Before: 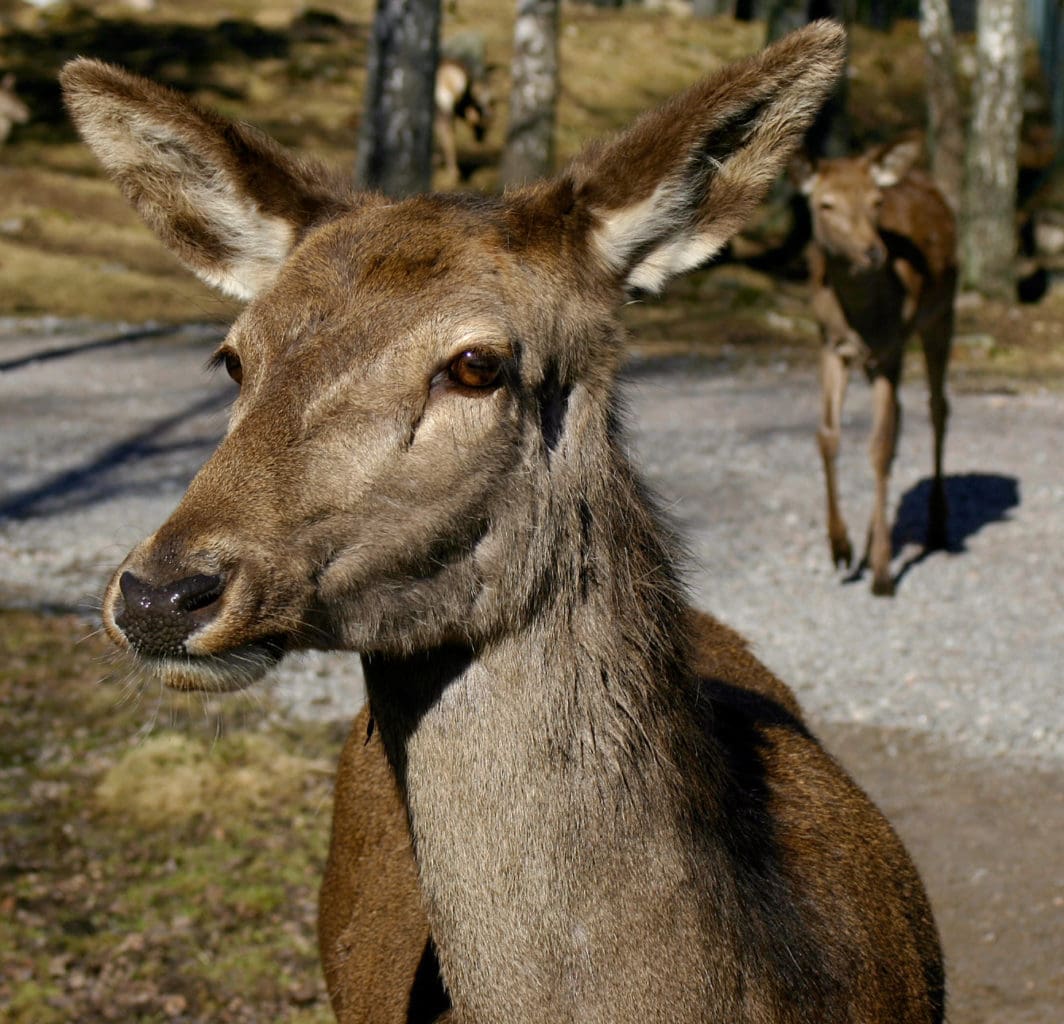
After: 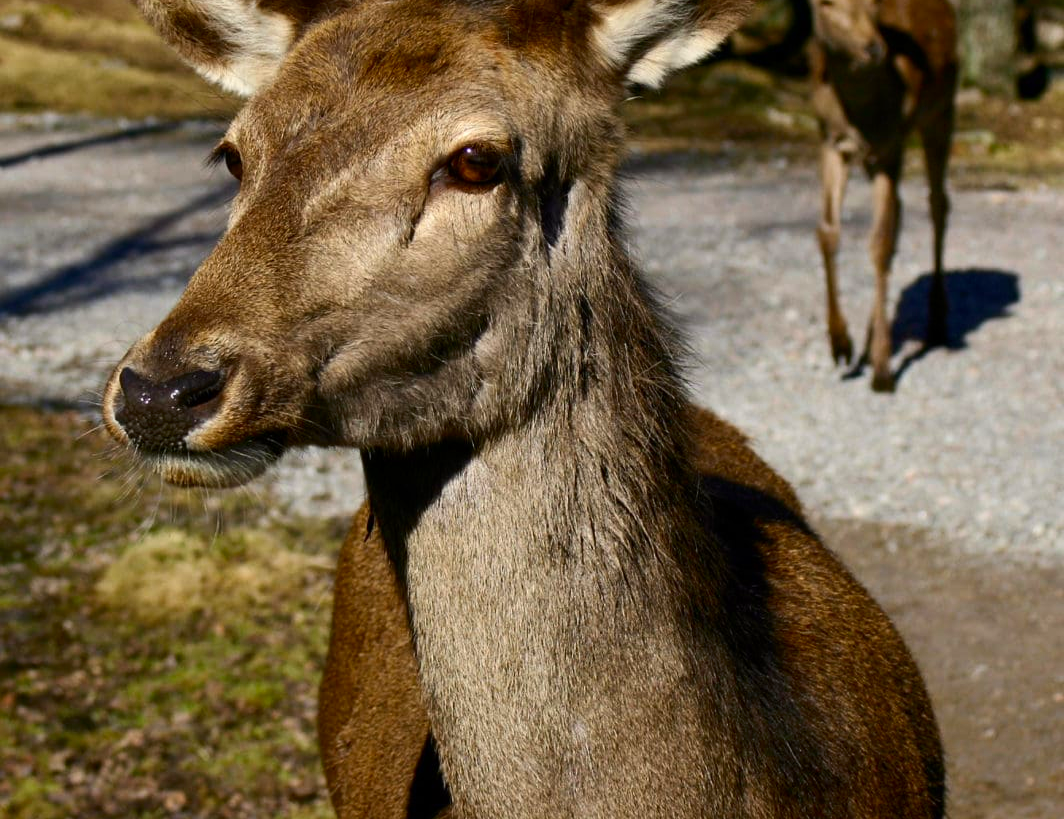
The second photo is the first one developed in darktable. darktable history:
crop and rotate: top 19.998%
contrast brightness saturation: contrast 0.18, saturation 0.3
